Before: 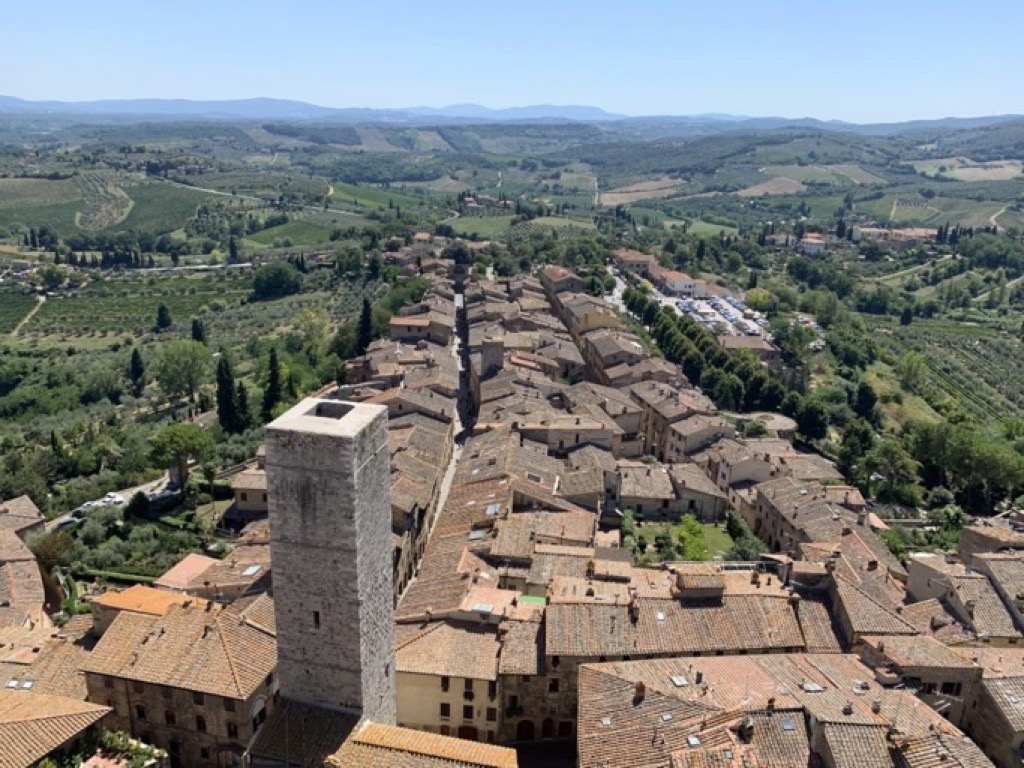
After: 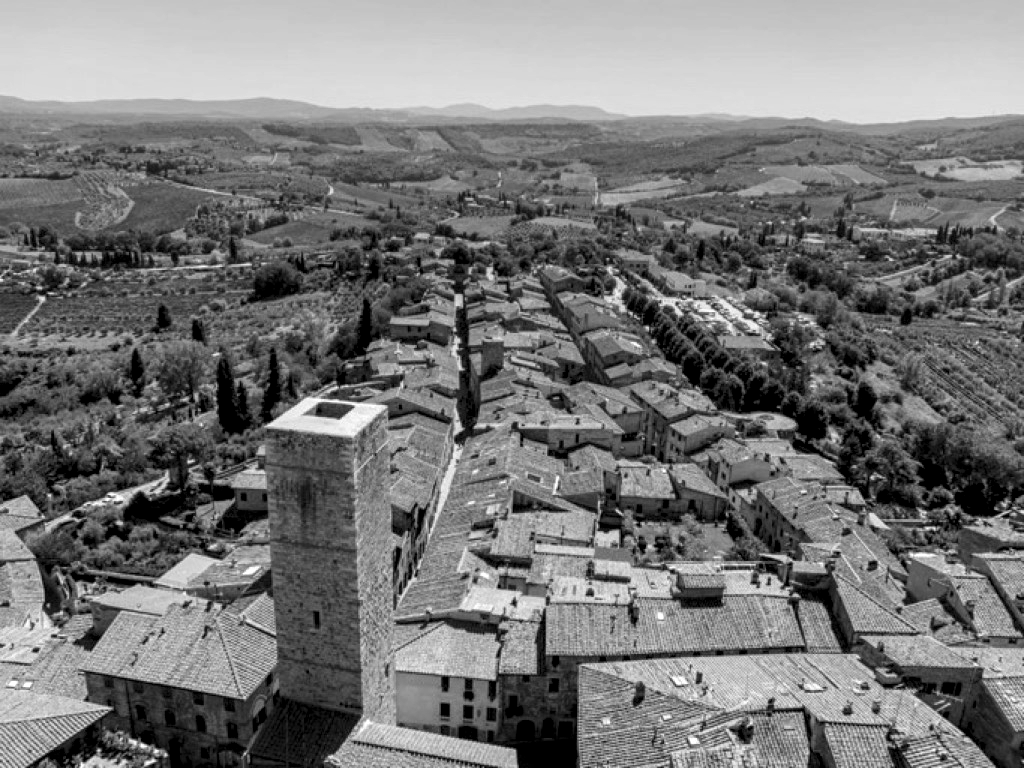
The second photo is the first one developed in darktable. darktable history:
monochrome: a -35.87, b 49.73, size 1.7
color balance rgb: linear chroma grading › global chroma 15%, perceptual saturation grading › global saturation 30%
local contrast: detail 150%
